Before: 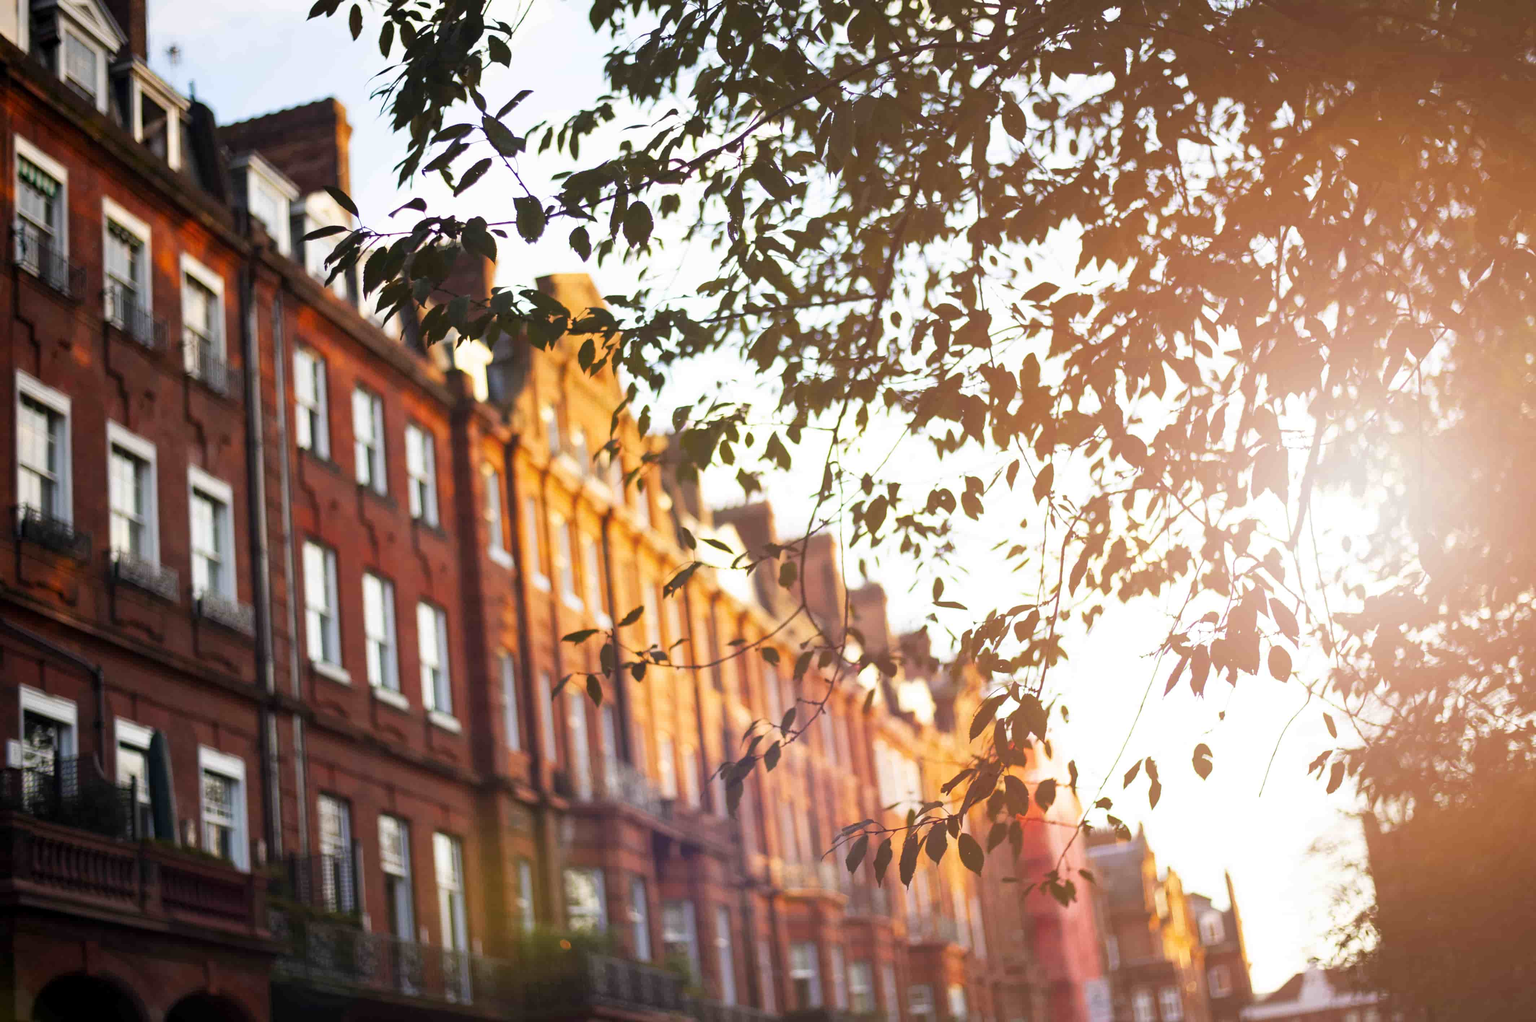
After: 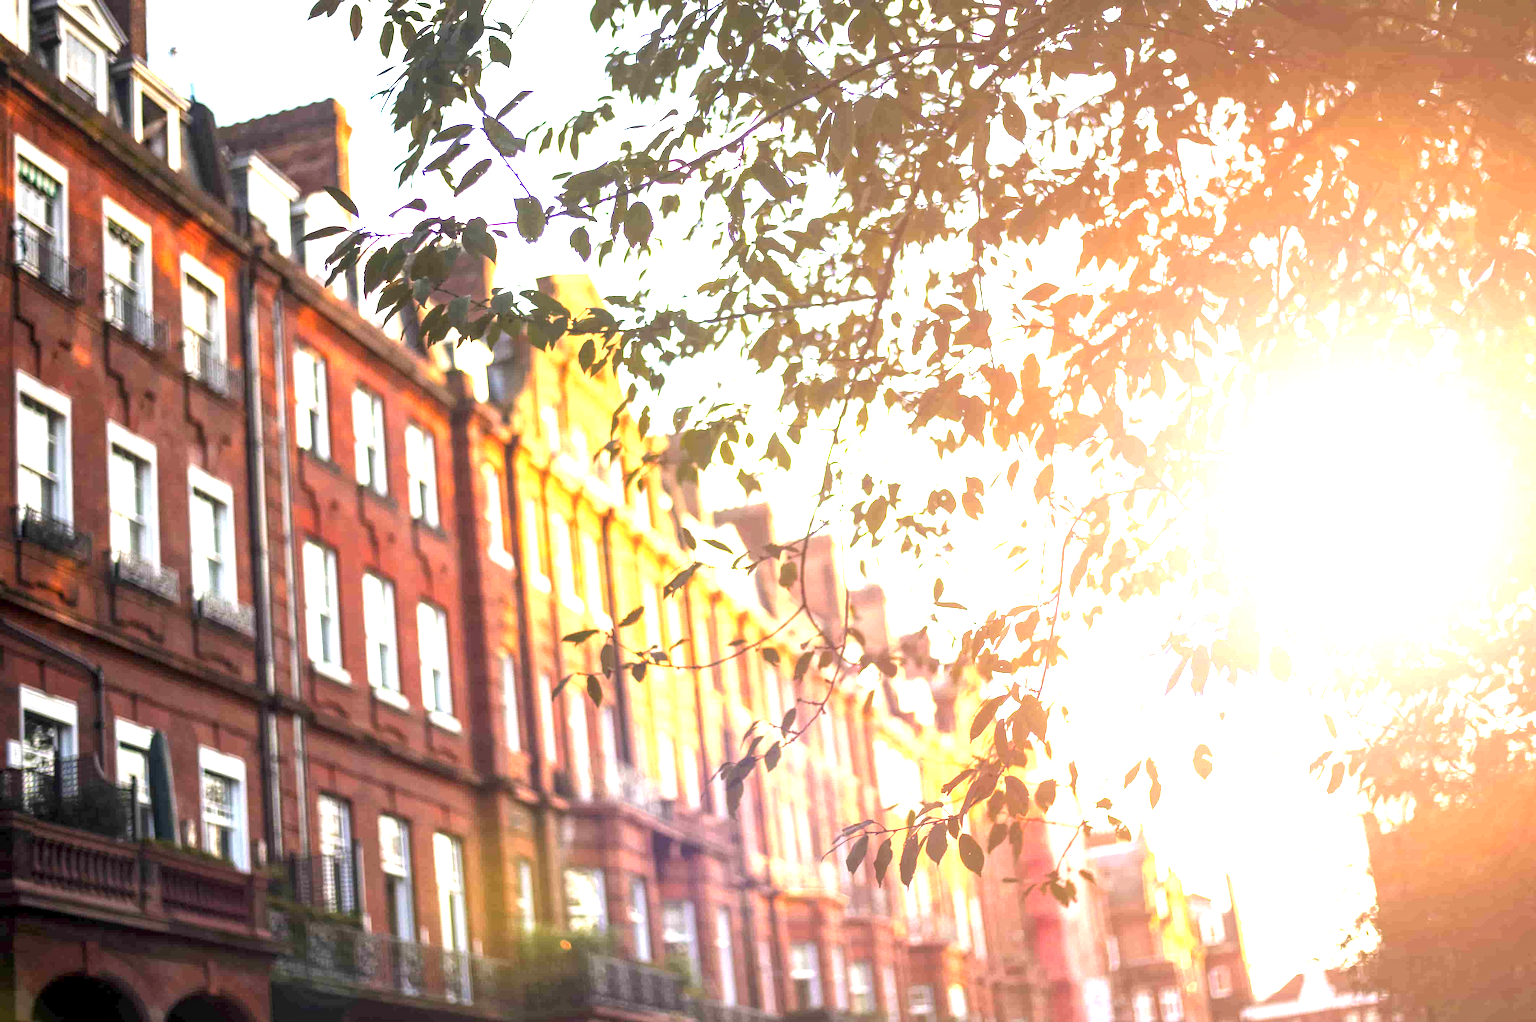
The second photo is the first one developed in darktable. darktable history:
local contrast: on, module defaults
exposure: black level correction 0, exposure 1.478 EV, compensate highlight preservation false
